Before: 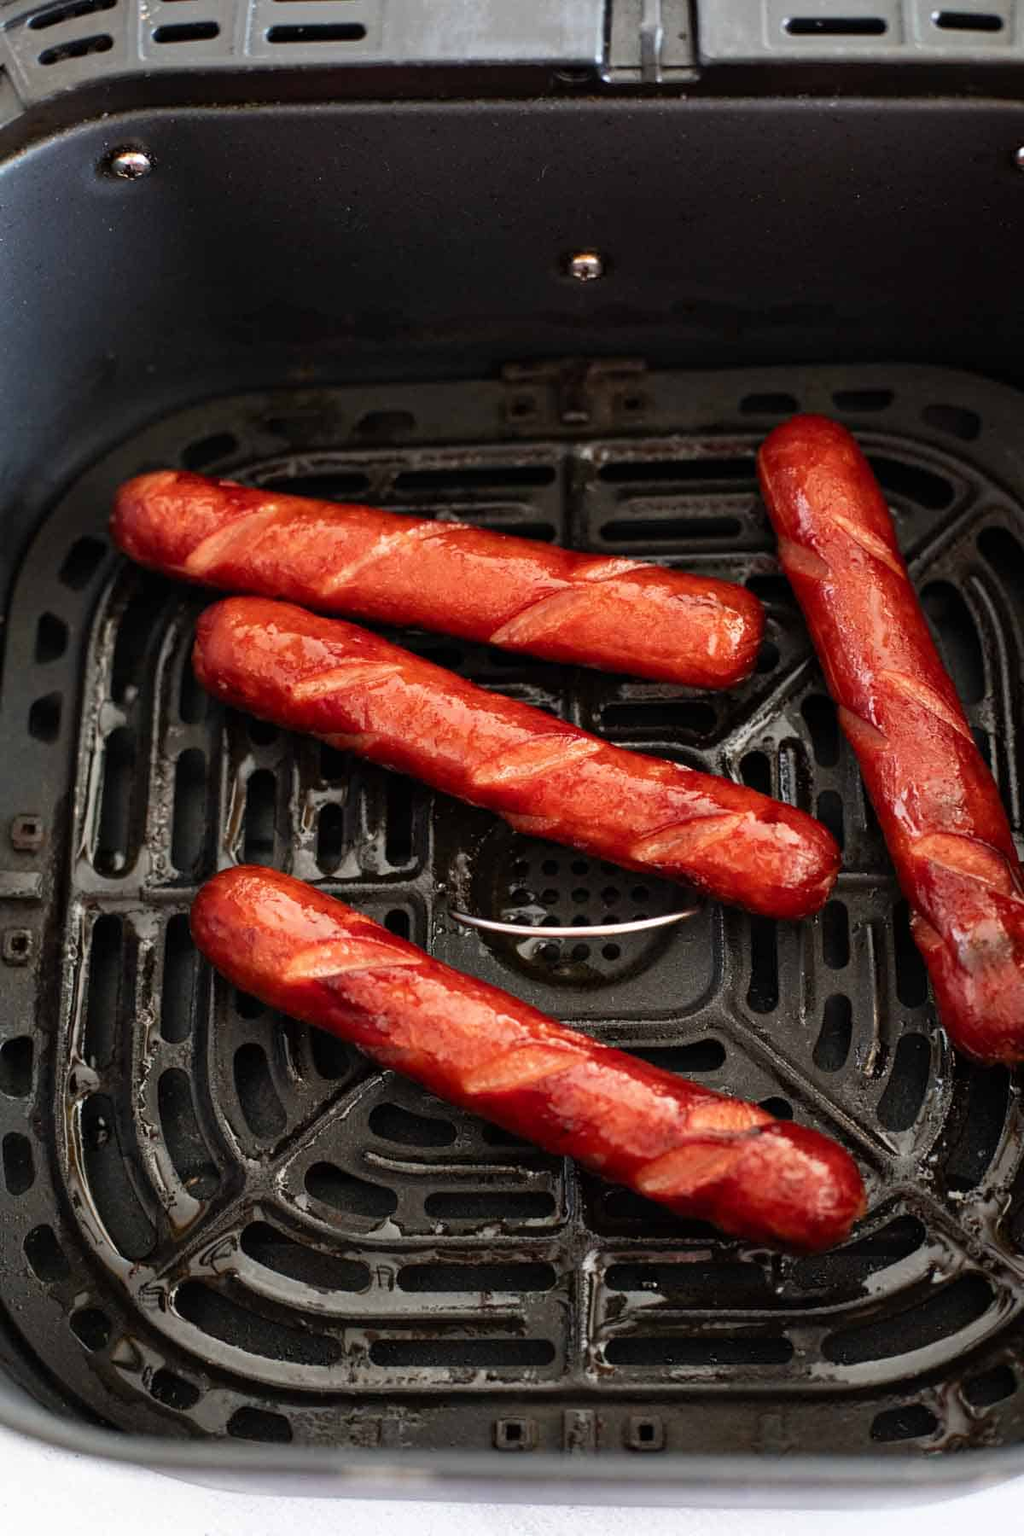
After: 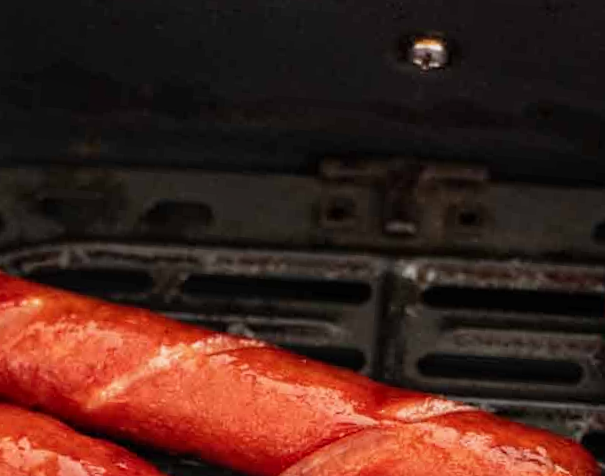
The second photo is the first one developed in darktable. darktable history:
crop: left 28.64%, top 16.832%, right 26.637%, bottom 58.055%
rotate and perspective: rotation 5.12°, automatic cropping off
local contrast: detail 110%
